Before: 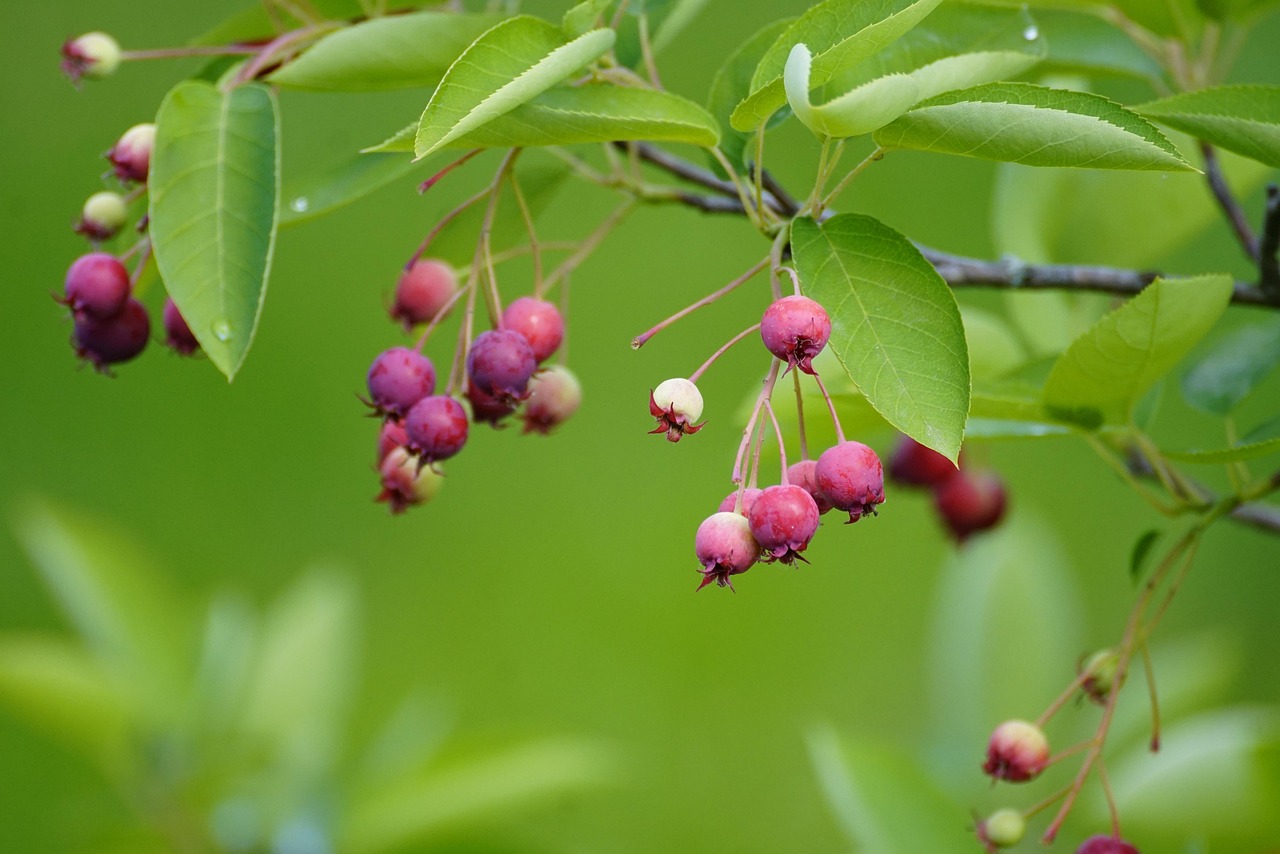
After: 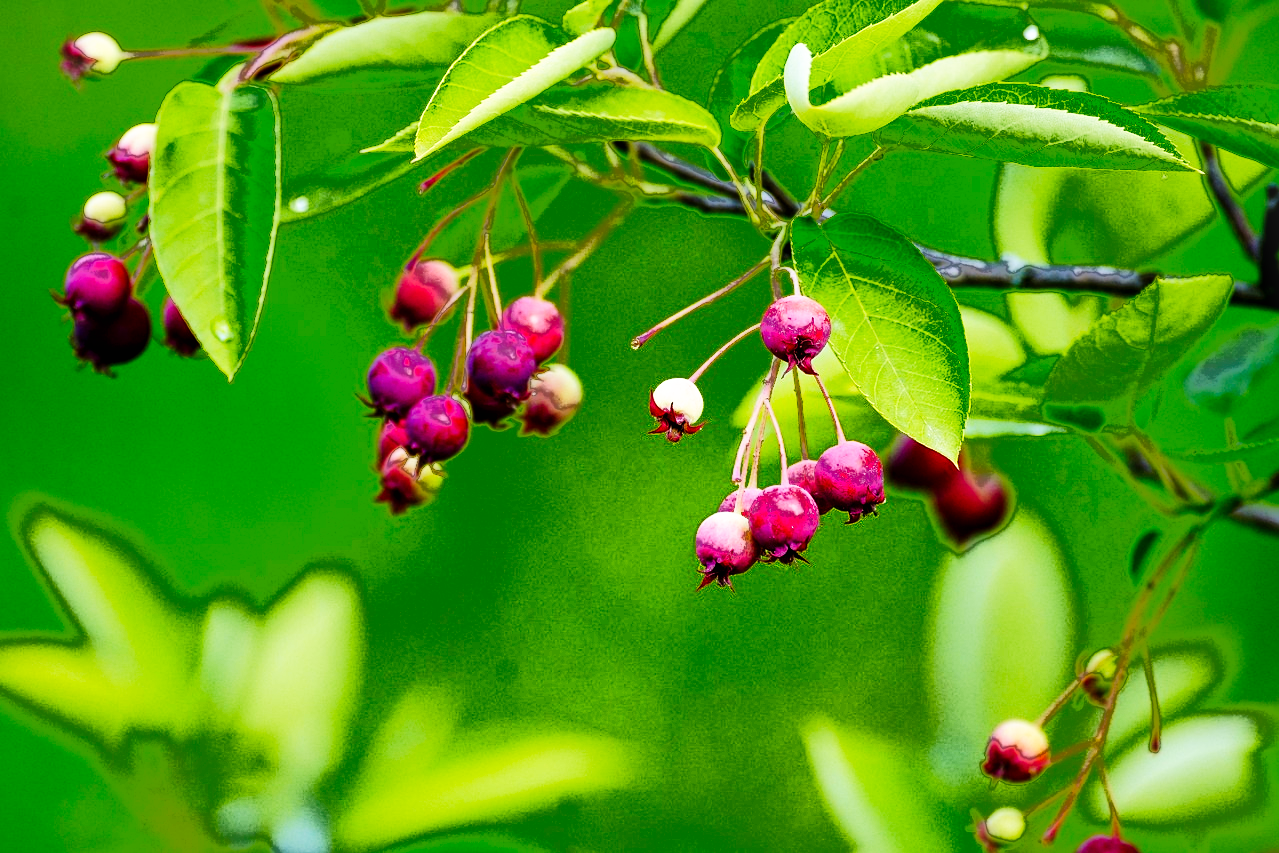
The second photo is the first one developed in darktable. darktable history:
vignetting: fall-off start 100%, brightness 0.05, saturation 0
tone curve: curves: ch0 [(0, 0) (0.003, 0.002) (0.011, 0.002) (0.025, 0.002) (0.044, 0.002) (0.069, 0.002) (0.1, 0.003) (0.136, 0.008) (0.177, 0.03) (0.224, 0.058) (0.277, 0.139) (0.335, 0.233) (0.399, 0.363) (0.468, 0.506) (0.543, 0.649) (0.623, 0.781) (0.709, 0.88) (0.801, 0.956) (0.898, 0.994) (1, 1)], preserve colors none
exposure: black level correction 0.001, compensate highlight preservation false
fill light: exposure -0.73 EV, center 0.69, width 2.2
